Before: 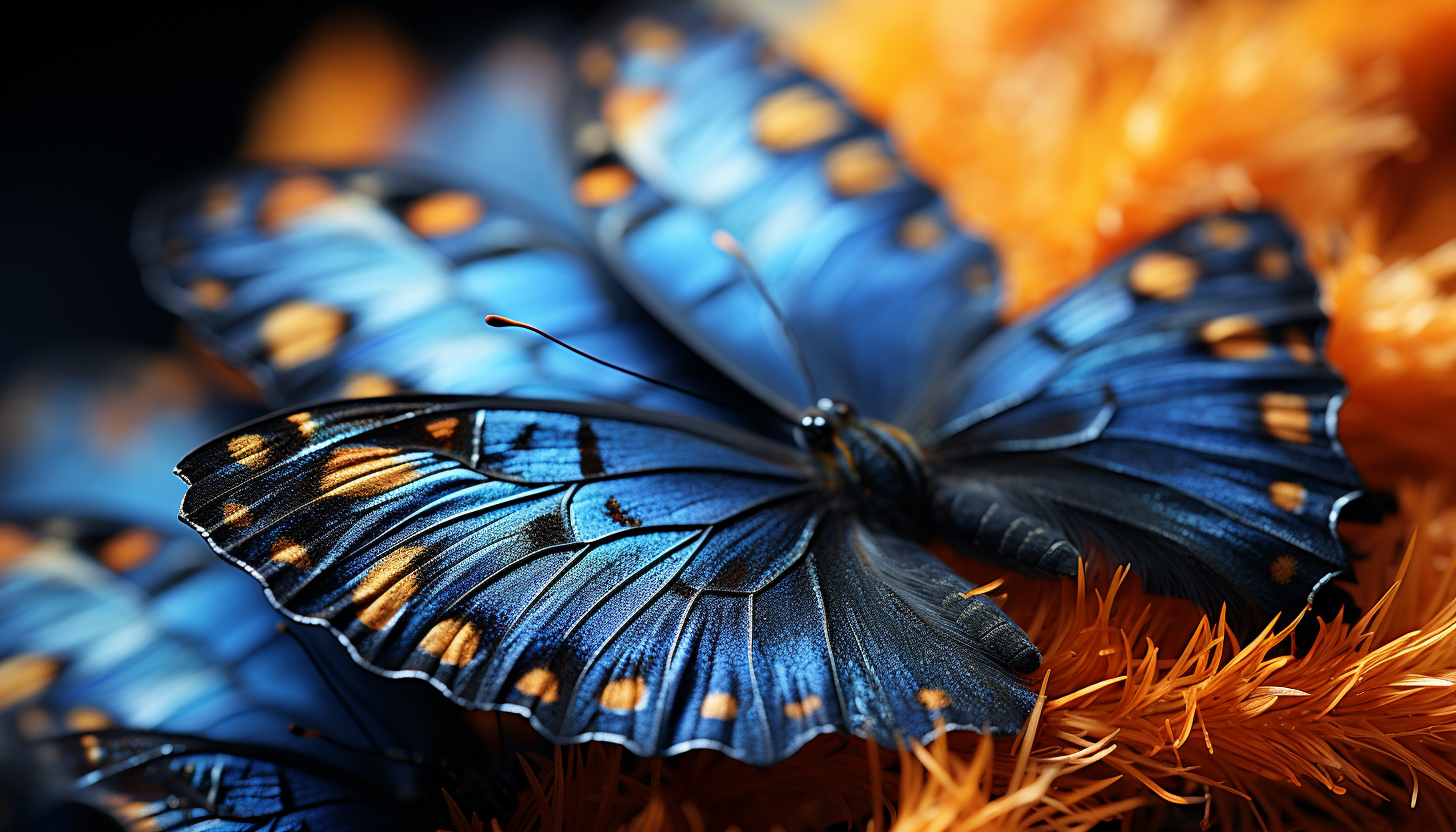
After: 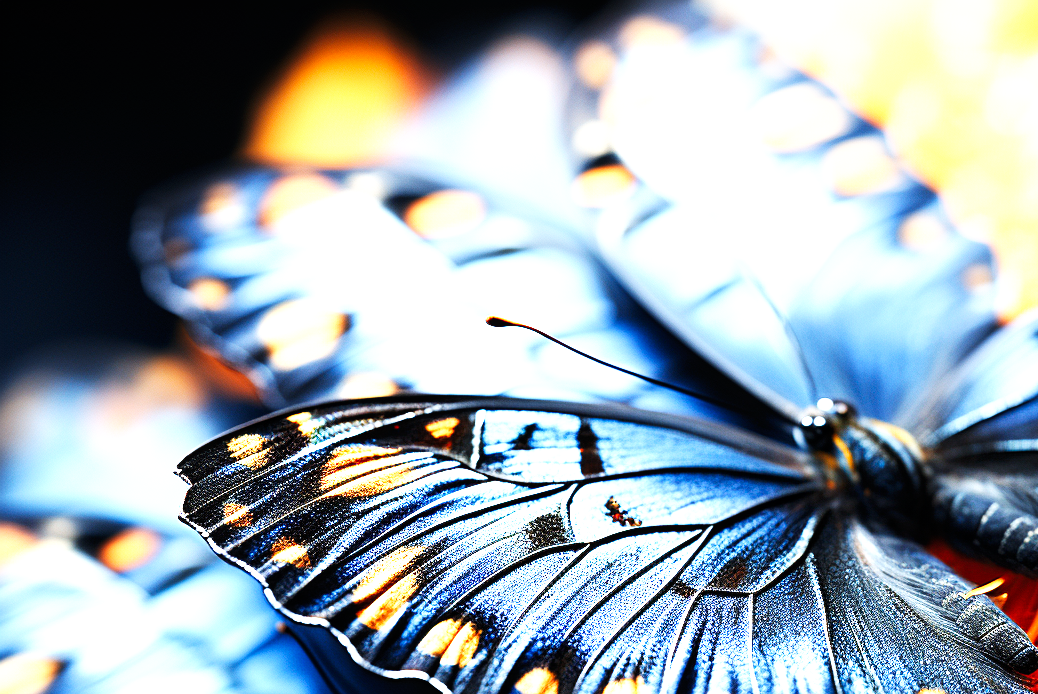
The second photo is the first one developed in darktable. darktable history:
local contrast: highlights 102%, shadows 97%, detail 120%, midtone range 0.2
tone equalizer: -8 EV -0.446 EV, -7 EV -0.357 EV, -6 EV -0.323 EV, -5 EV -0.198 EV, -3 EV 0.2 EV, -2 EV 0.357 EV, -1 EV 0.369 EV, +0 EV 0.422 EV, edges refinement/feathering 500, mask exposure compensation -1.57 EV, preserve details no
crop: right 28.688%, bottom 16.502%
exposure: black level correction 0, exposure 1.384 EV, compensate highlight preservation false
base curve: curves: ch0 [(0, 0) (0.007, 0.004) (0.027, 0.03) (0.046, 0.07) (0.207, 0.54) (0.442, 0.872) (0.673, 0.972) (1, 1)], preserve colors none
